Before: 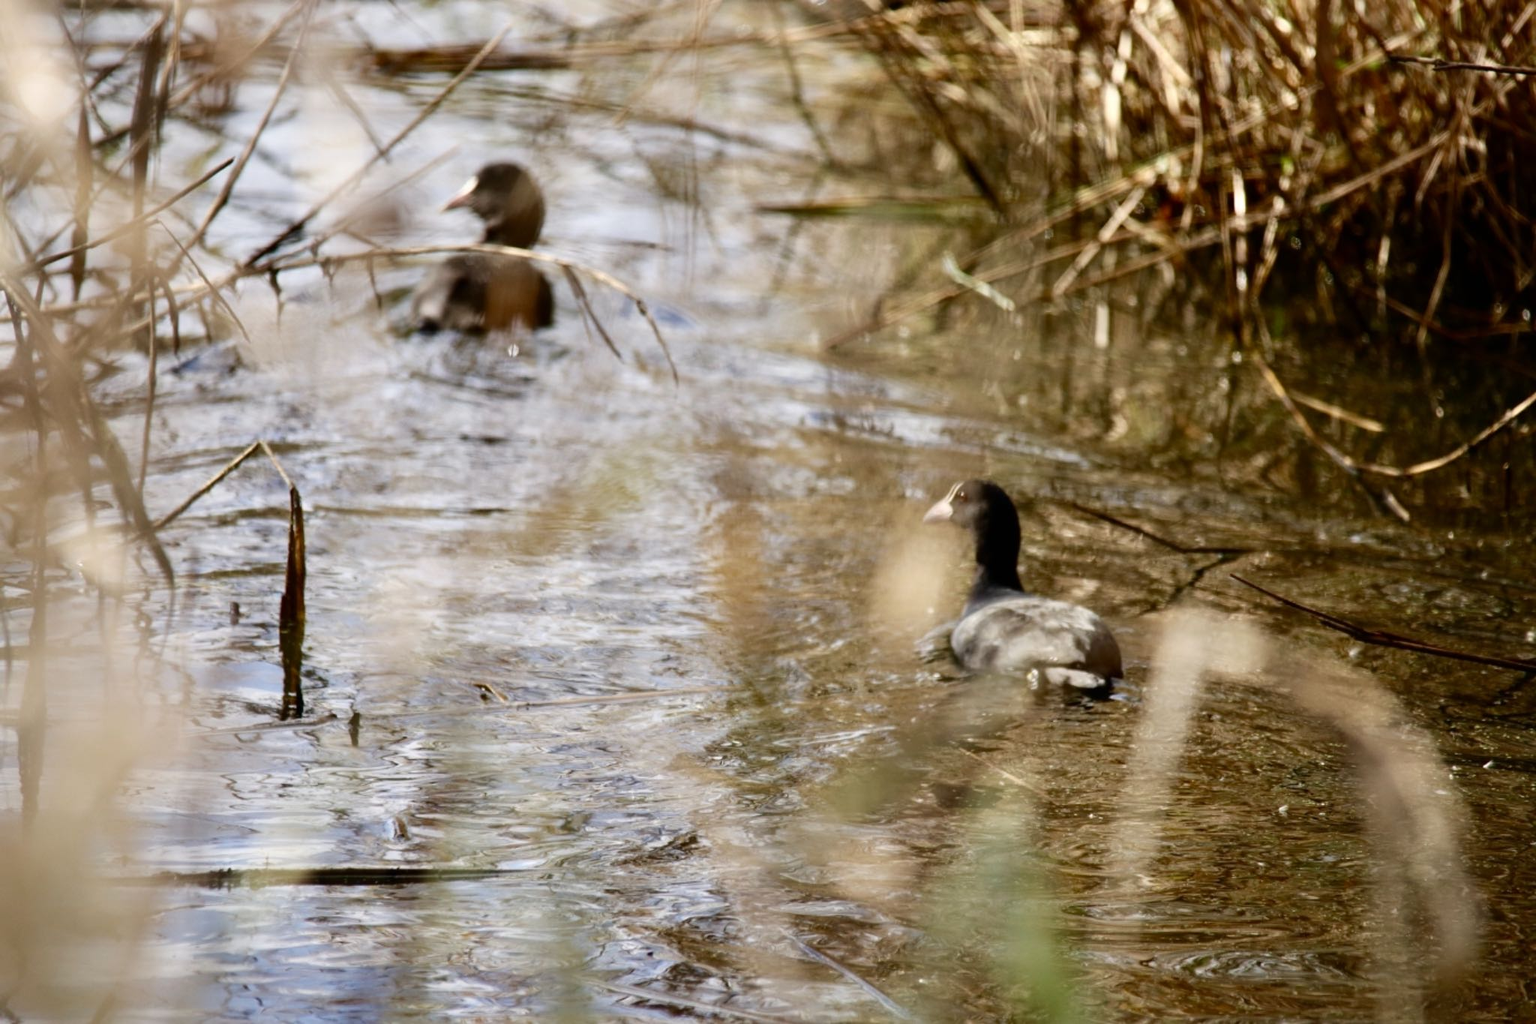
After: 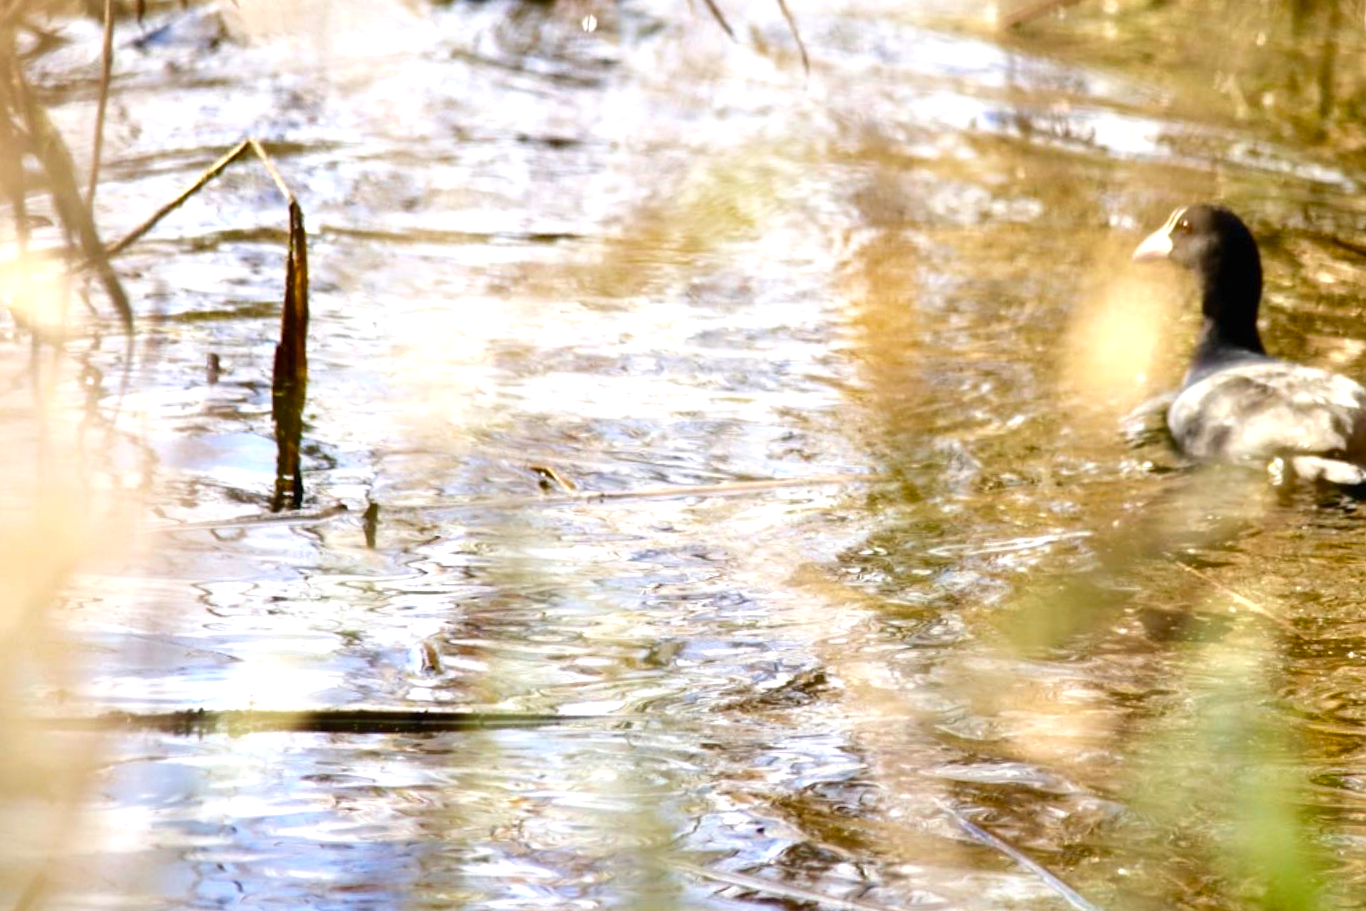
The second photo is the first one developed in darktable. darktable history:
color balance rgb: perceptual saturation grading › global saturation 25%, global vibrance 20%
crop and rotate: angle -0.82°, left 3.85%, top 31.828%, right 27.992%
exposure: black level correction 0, exposure 0.9 EV, compensate highlight preservation false
